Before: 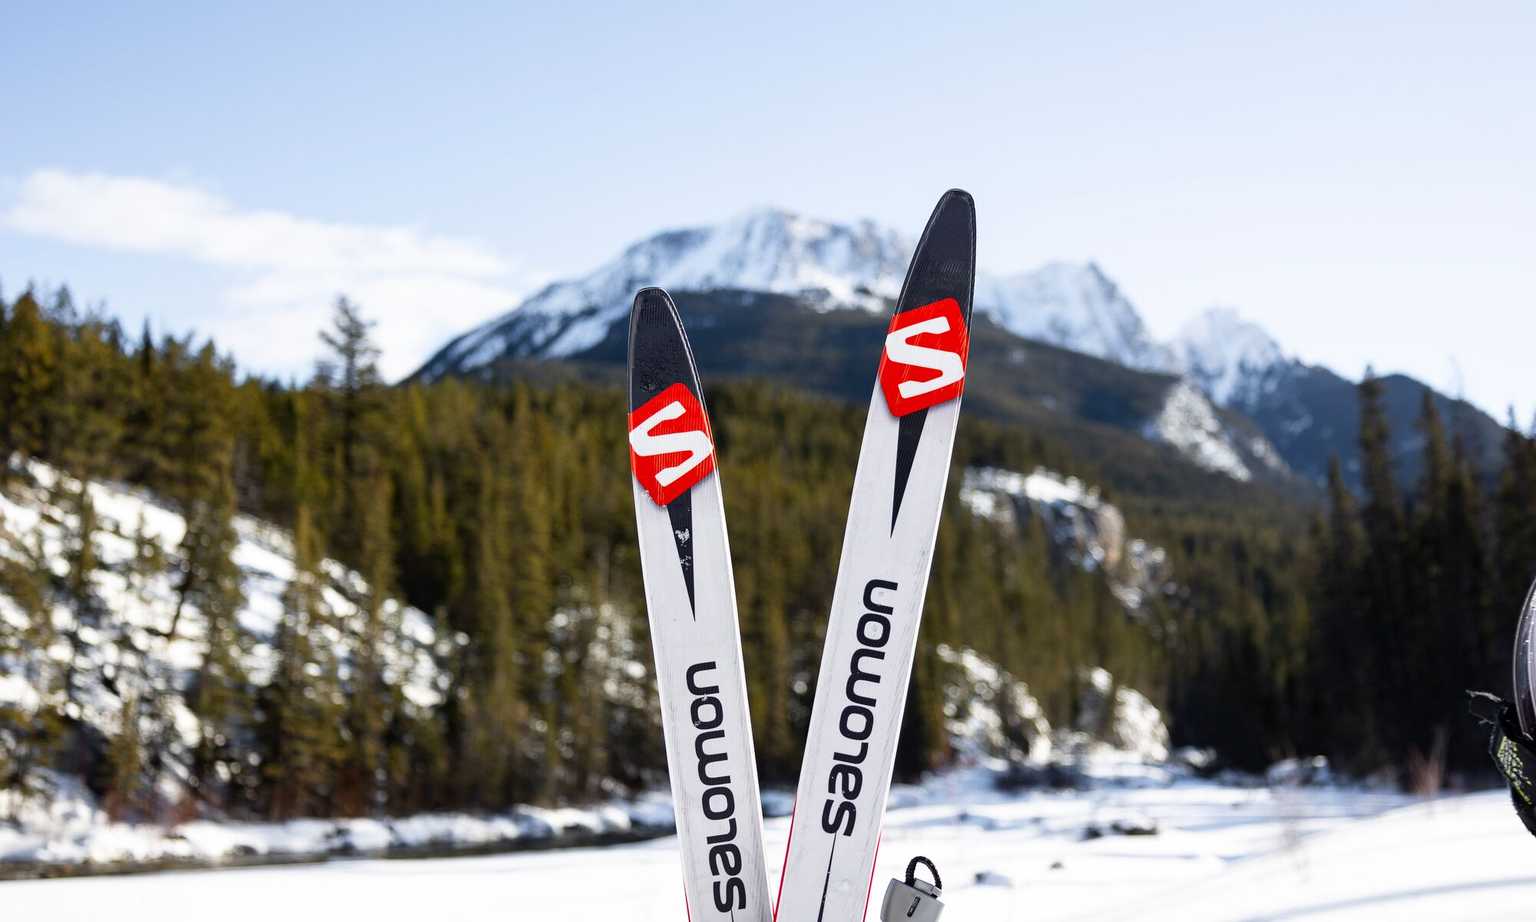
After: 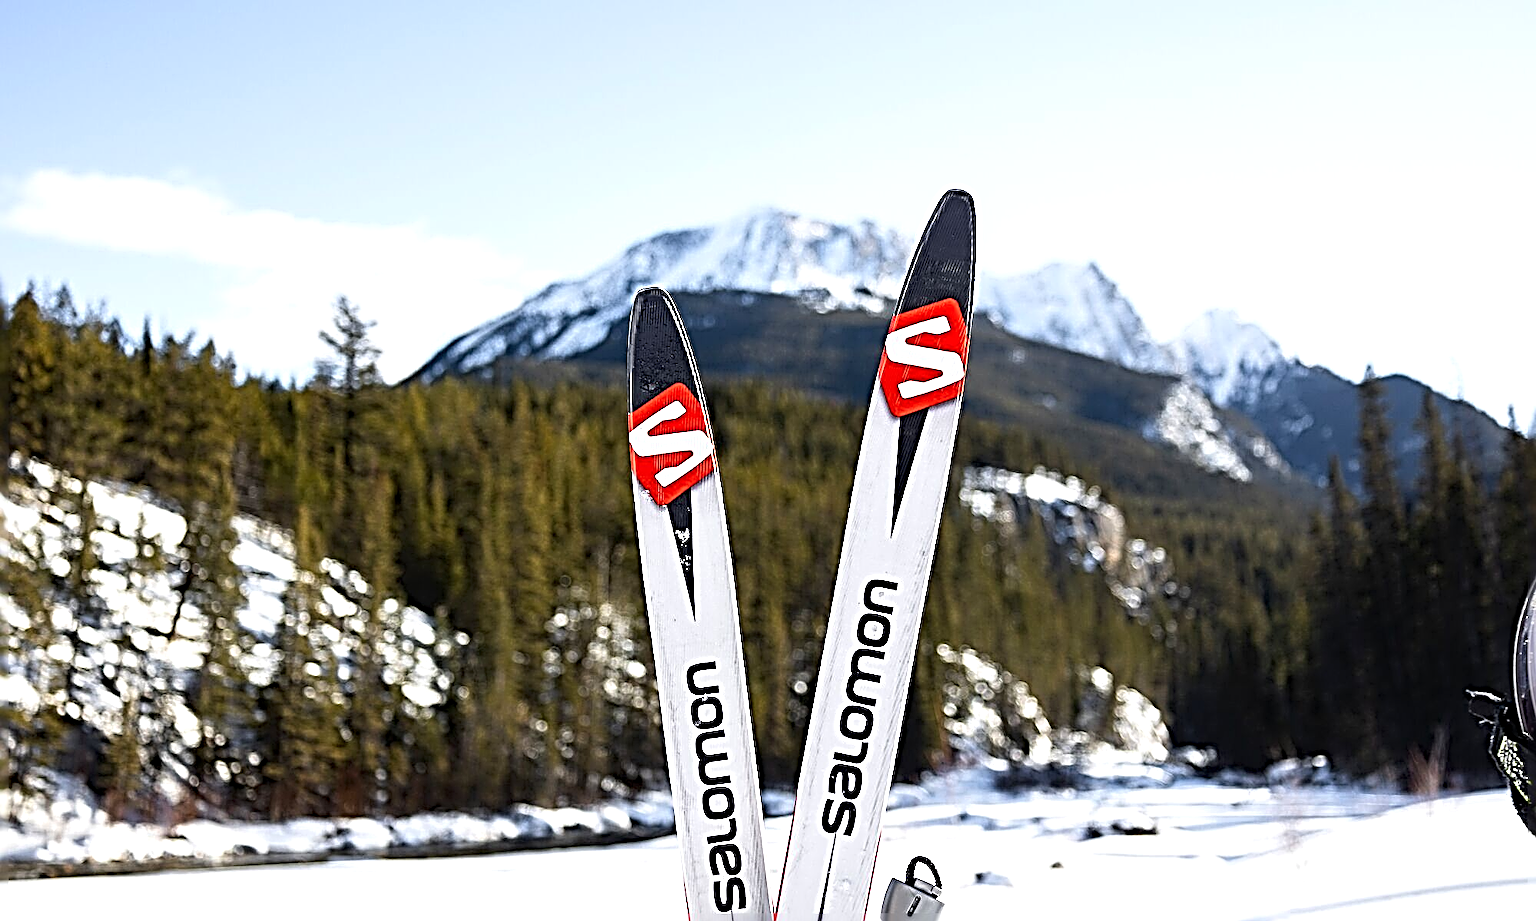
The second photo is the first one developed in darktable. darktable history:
exposure: black level correction 0, exposure 0.3 EV, compensate highlight preservation false
sharpen: radius 4.001, amount 2
